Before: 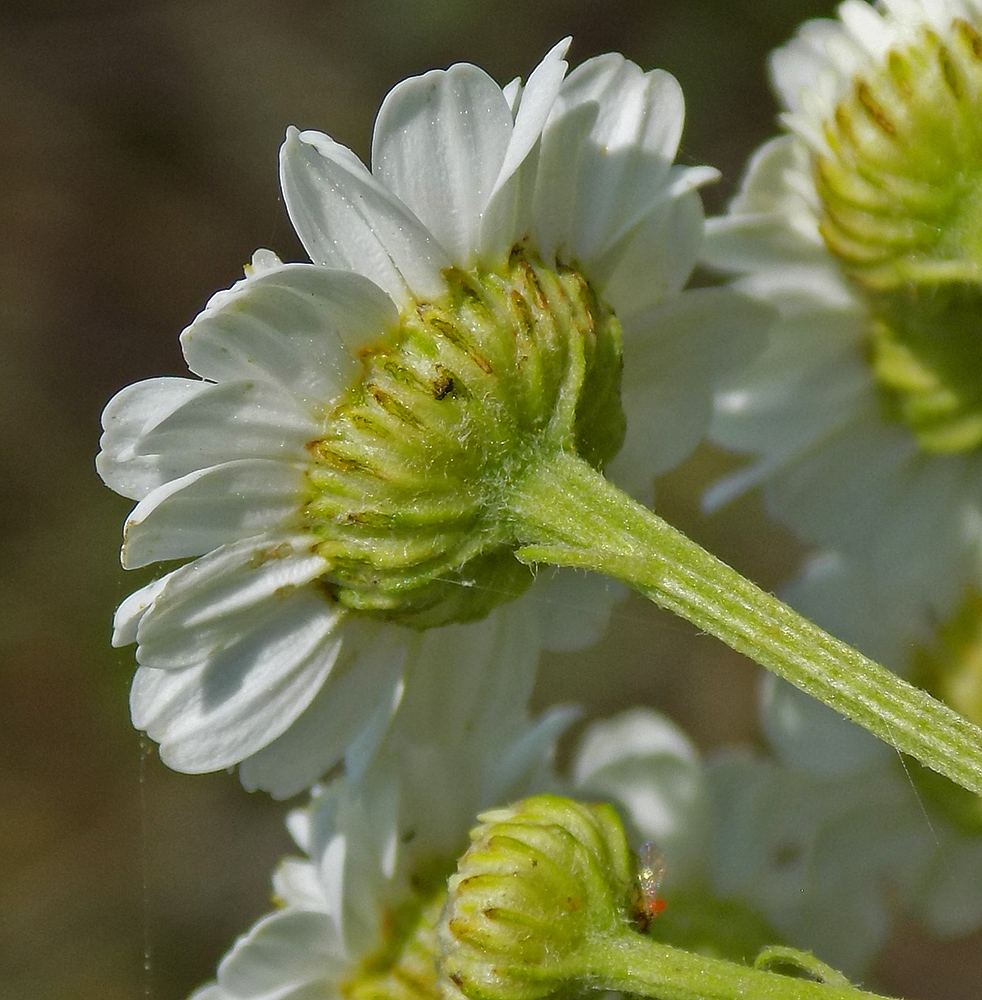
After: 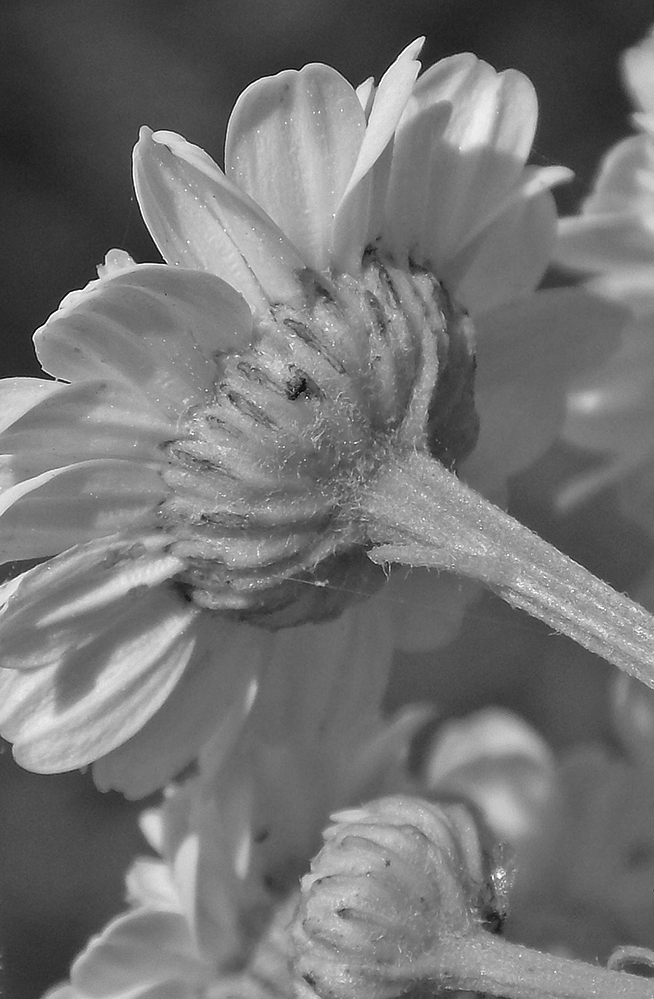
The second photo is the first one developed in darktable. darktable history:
monochrome: on, module defaults
crop and rotate: left 15.055%, right 18.278%
